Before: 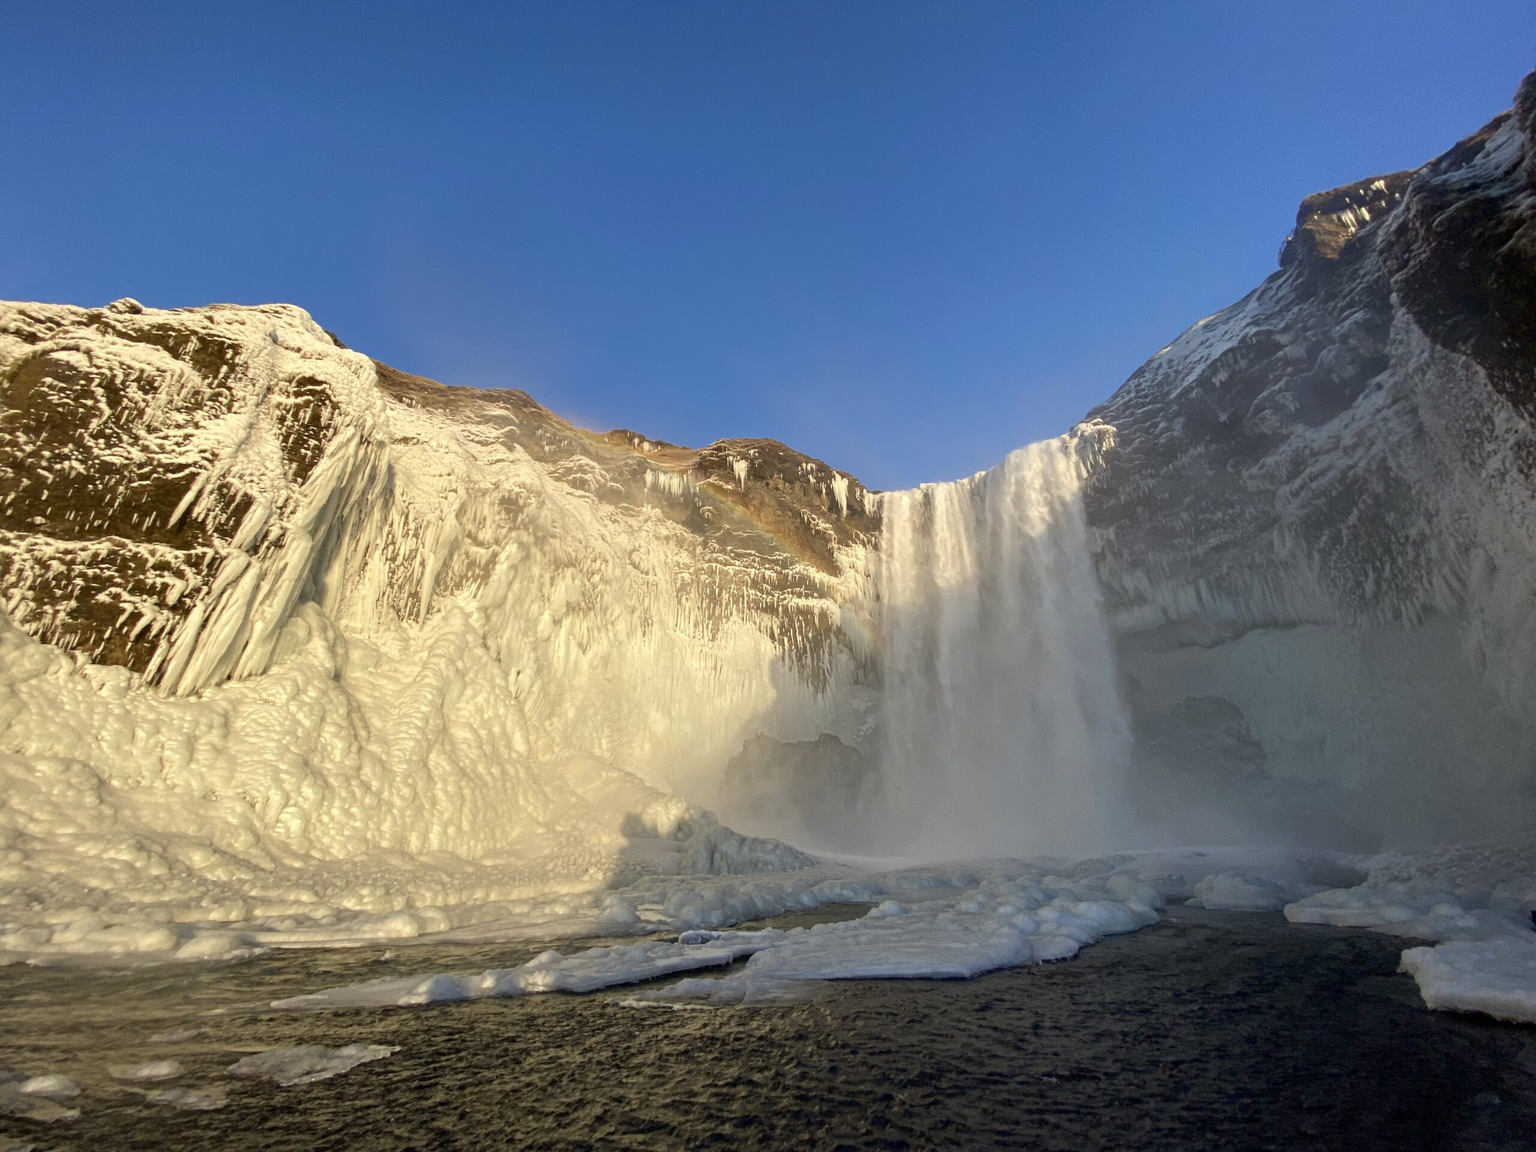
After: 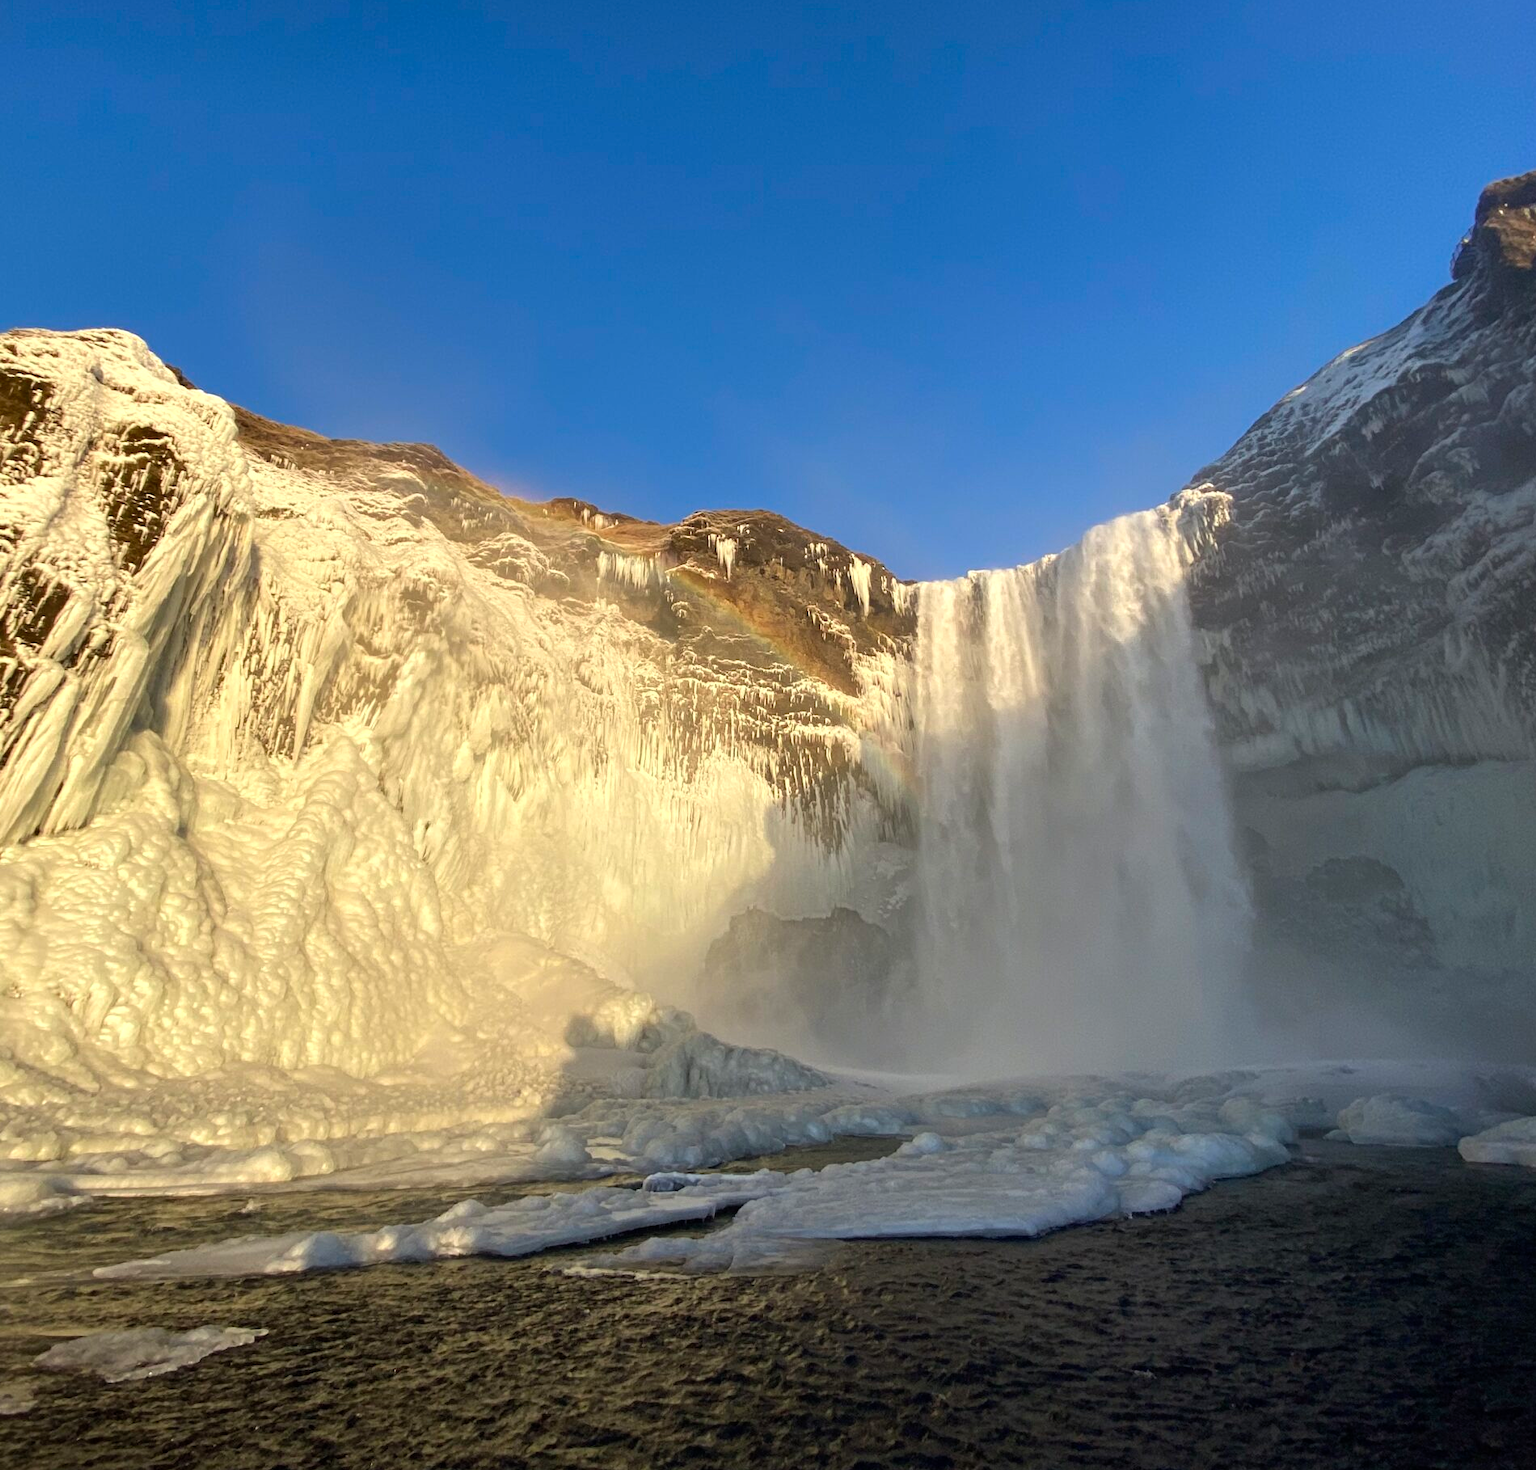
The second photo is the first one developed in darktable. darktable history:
color balance: contrast 10%
exposure: exposure -0.041 EV, compensate highlight preservation false
crop and rotate: left 13.15%, top 5.251%, right 12.609%
